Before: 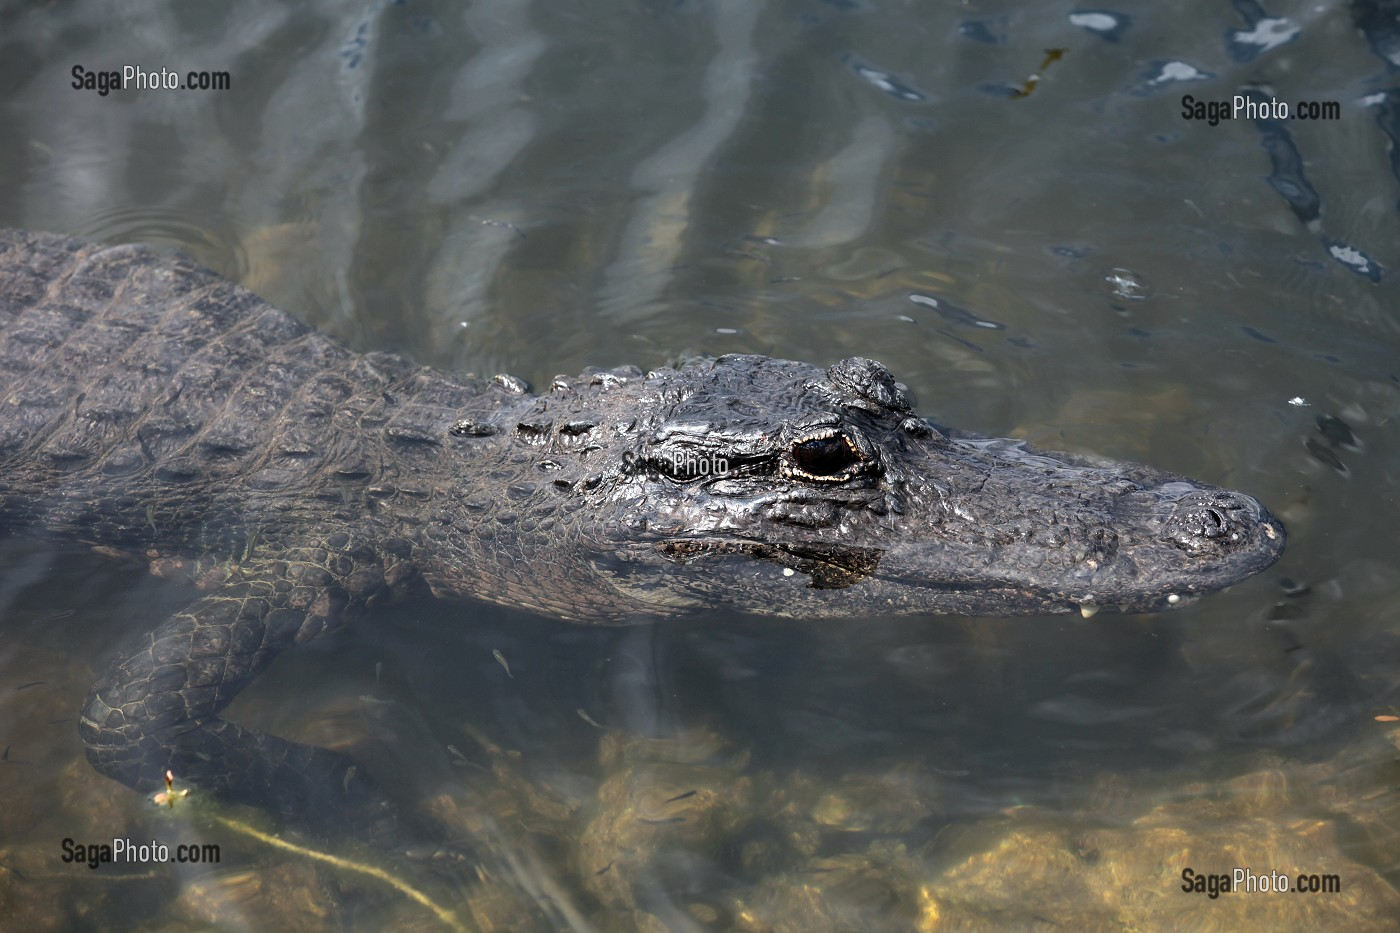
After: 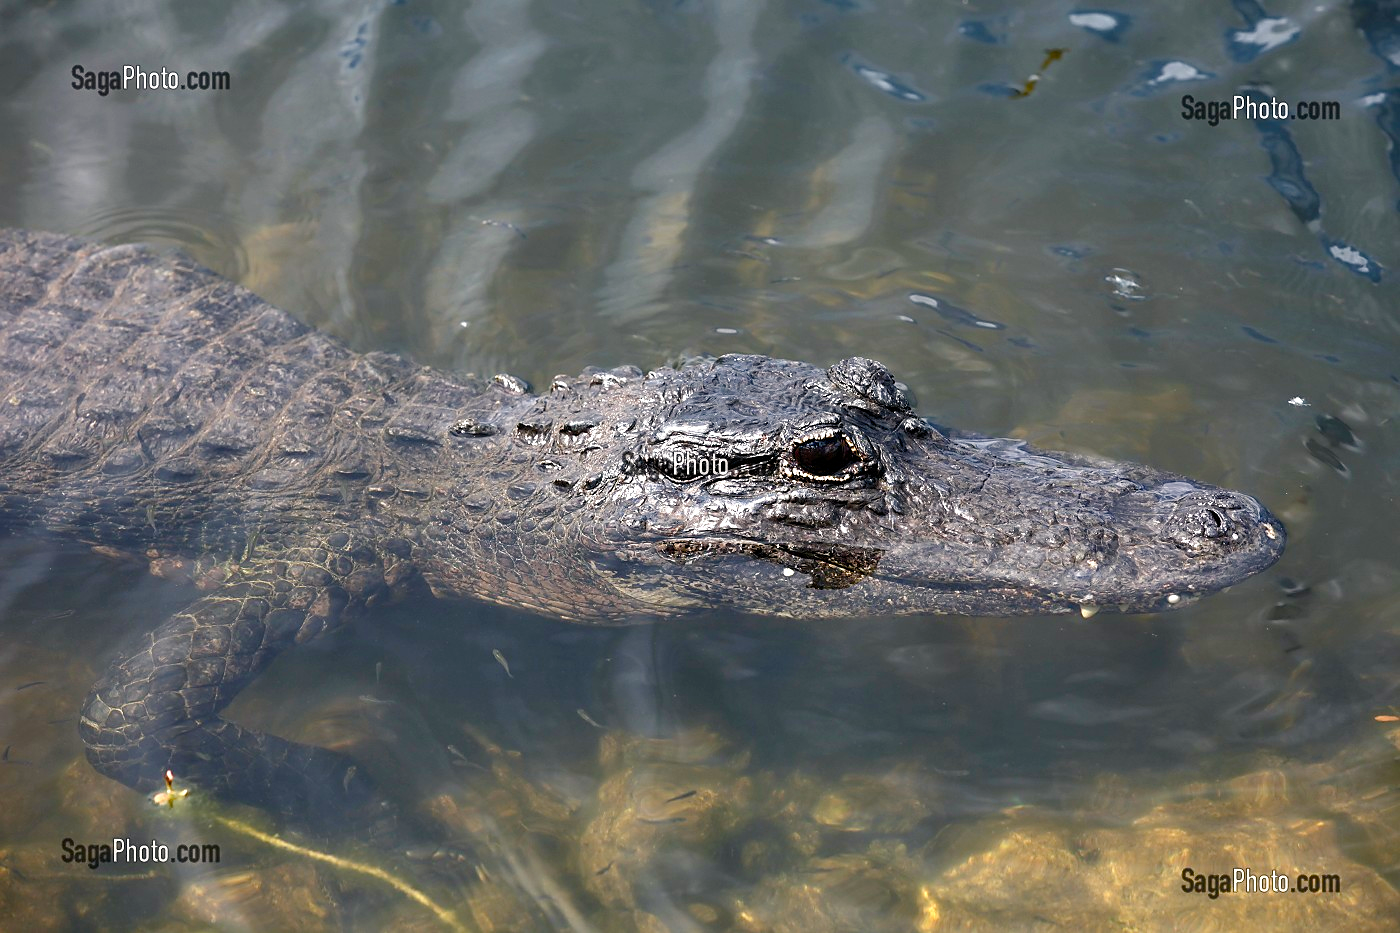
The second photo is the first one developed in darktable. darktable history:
sharpen: radius 1.455, amount 0.395, threshold 1.142
exposure: exposure 0.432 EV, compensate exposure bias true, compensate highlight preservation false
color balance rgb: highlights gain › chroma 1.111%, highlights gain › hue 60.21°, linear chroma grading › global chroma 0.775%, perceptual saturation grading › global saturation 20%, perceptual saturation grading › highlights -25.568%, perceptual saturation grading › shadows 49.626%, global vibrance 10.845%
